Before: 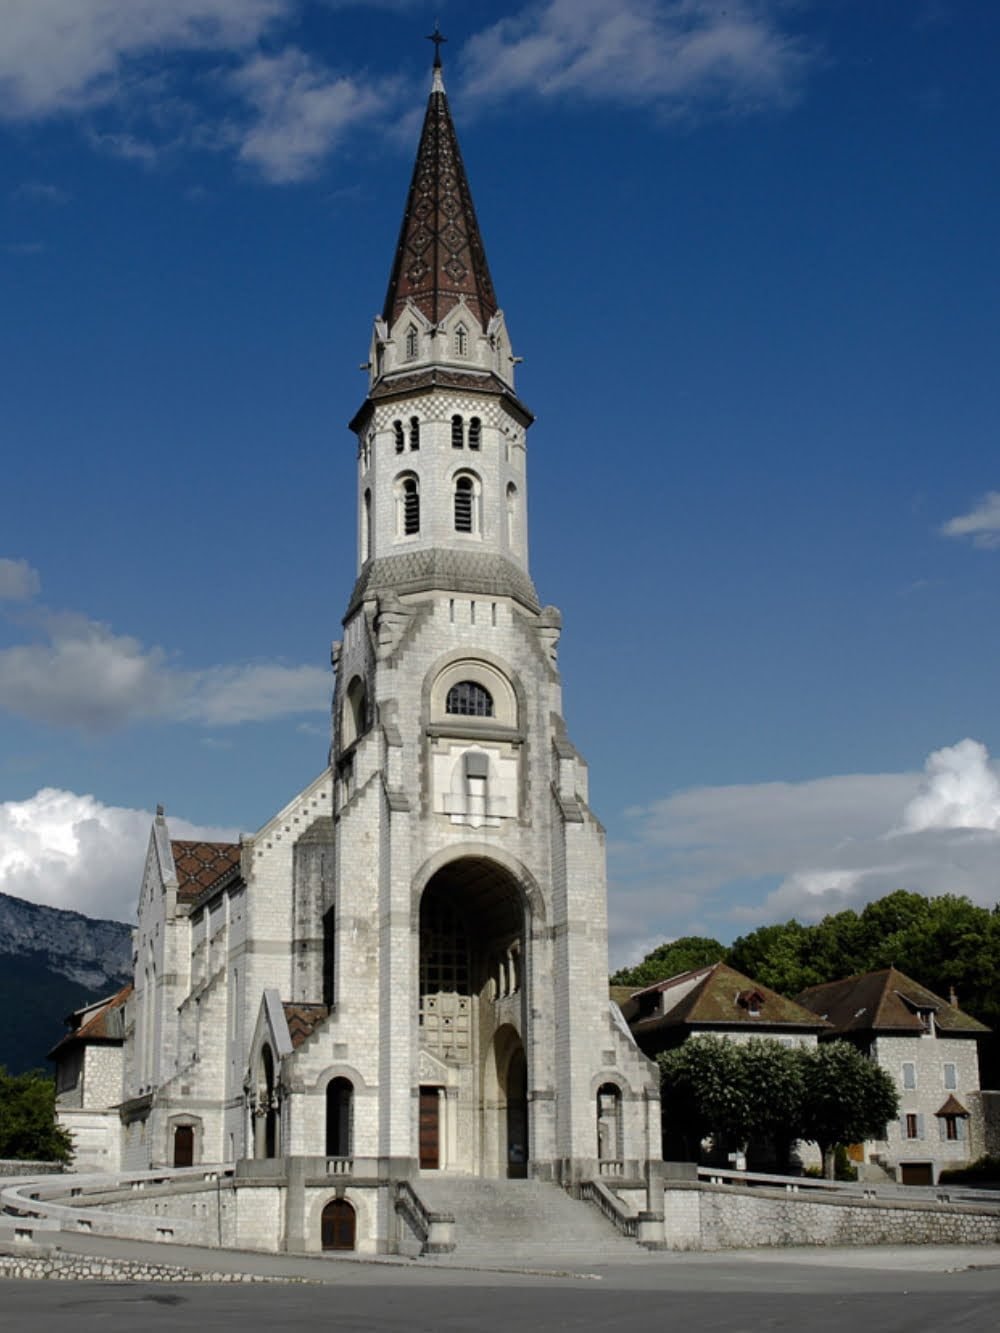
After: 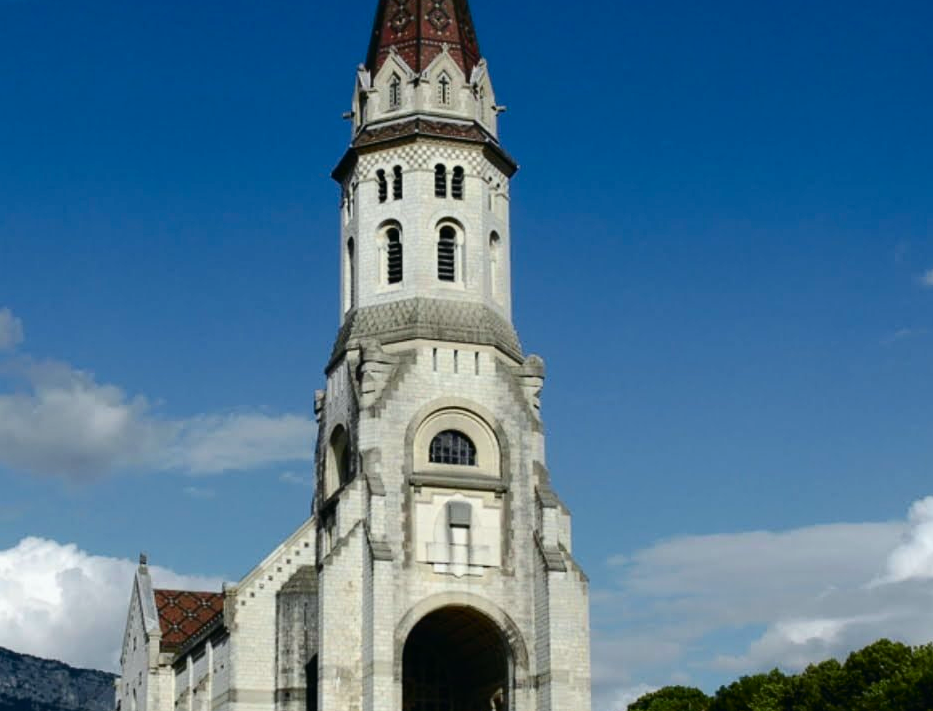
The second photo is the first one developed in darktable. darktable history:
tone curve: curves: ch0 [(0, 0.011) (0.139, 0.106) (0.295, 0.271) (0.499, 0.523) (0.739, 0.782) (0.857, 0.879) (1, 0.967)]; ch1 [(0, 0) (0.291, 0.229) (0.394, 0.365) (0.469, 0.456) (0.507, 0.504) (0.527, 0.546) (0.571, 0.614) (0.725, 0.779) (1, 1)]; ch2 [(0, 0) (0.125, 0.089) (0.35, 0.317) (0.437, 0.42) (0.502, 0.499) (0.537, 0.551) (0.613, 0.636) (1, 1)], color space Lab, independent channels, preserve colors none
crop: left 1.747%, top 18.833%, right 4.879%, bottom 27.778%
shadows and highlights: shadows 11.38, white point adjustment 1.16, soften with gaussian
